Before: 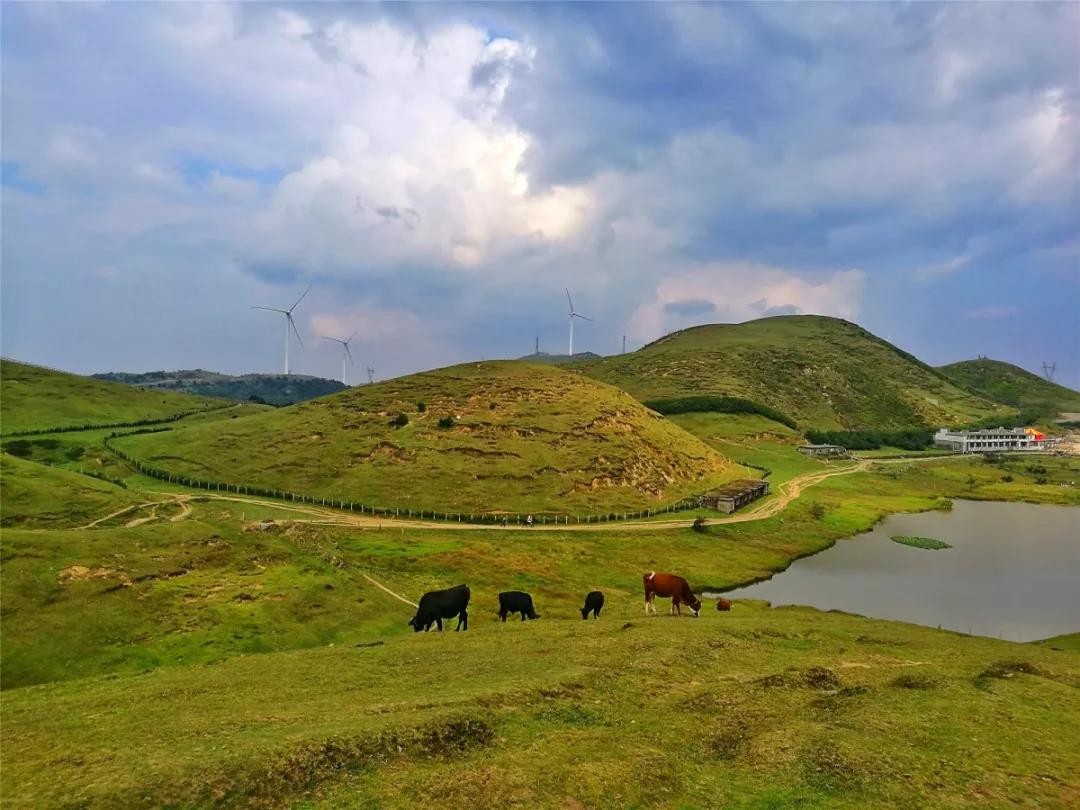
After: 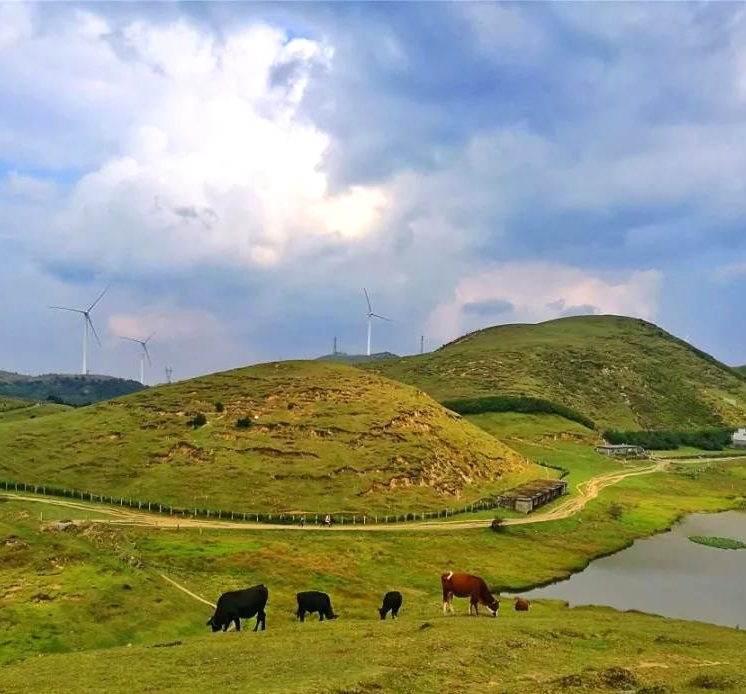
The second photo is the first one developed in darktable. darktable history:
crop: left 18.75%, right 12.142%, bottom 14.294%
exposure: exposure 0.29 EV, compensate highlight preservation false
